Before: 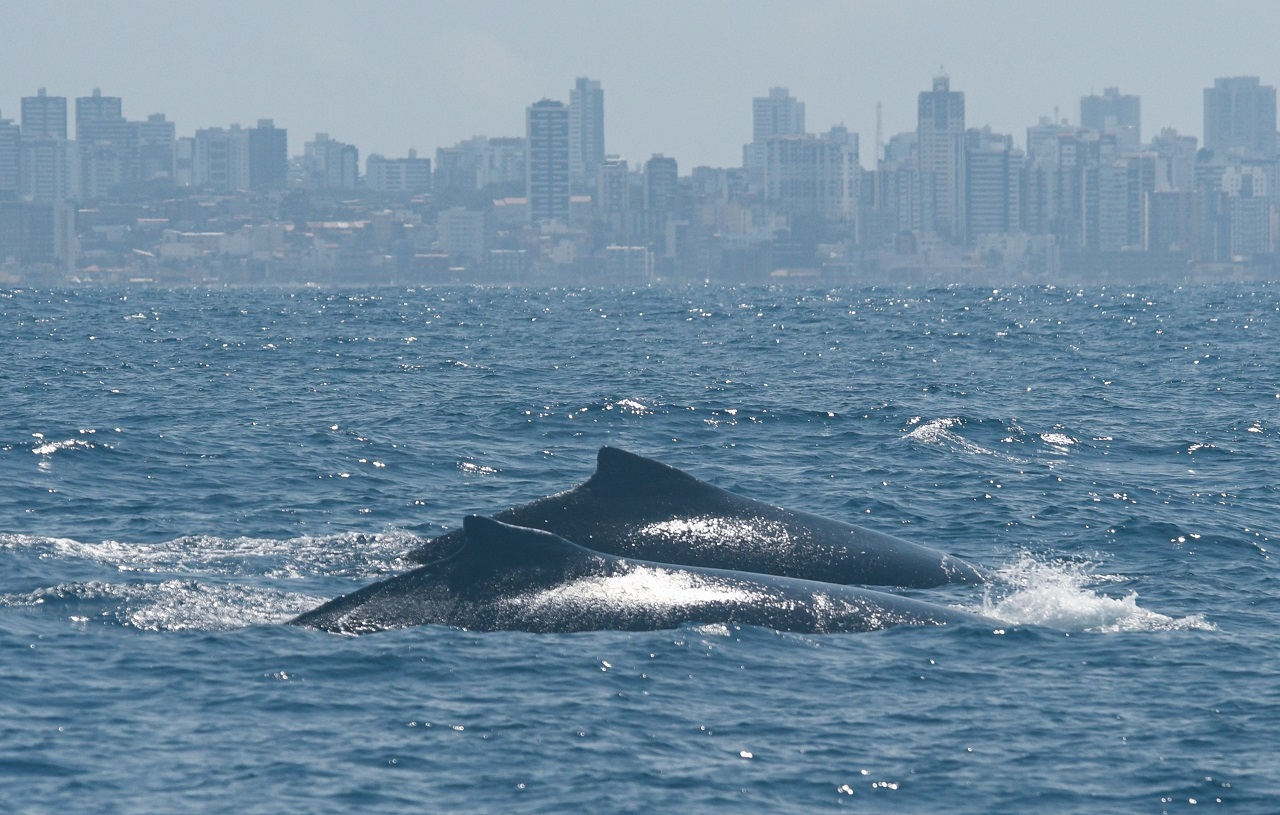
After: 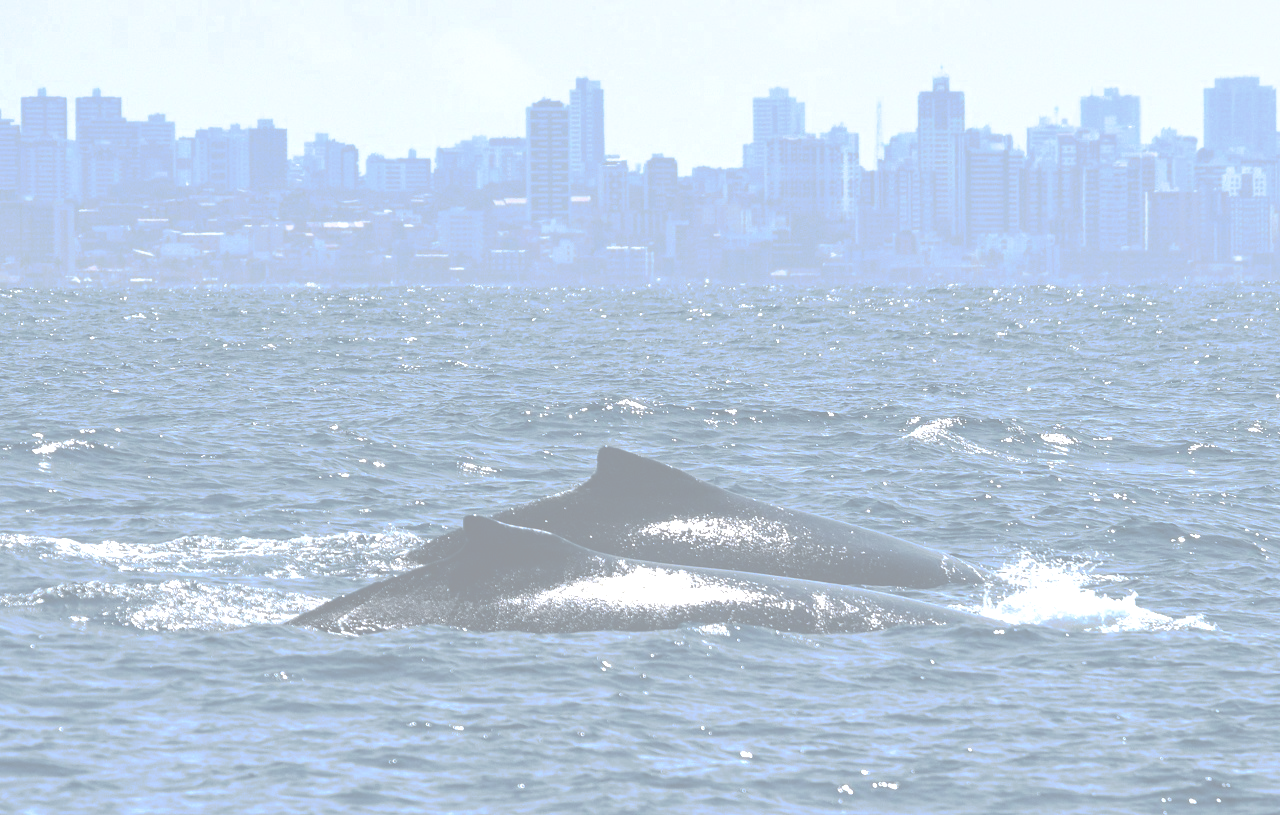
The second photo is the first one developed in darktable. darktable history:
local contrast: detail 130%
exposure: black level correction 0, exposure 1.3 EV, compensate exposure bias true, compensate highlight preservation false
filmic rgb: black relative exposure -16 EV, white relative exposure 2.93 EV, hardness 10.04, color science v6 (2022)
tone curve: curves: ch0 [(0, 0) (0.003, 0.626) (0.011, 0.626) (0.025, 0.63) (0.044, 0.631) (0.069, 0.632) (0.1, 0.636) (0.136, 0.637) (0.177, 0.641) (0.224, 0.642) (0.277, 0.646) (0.335, 0.649) (0.399, 0.661) (0.468, 0.679) (0.543, 0.702) (0.623, 0.732) (0.709, 0.769) (0.801, 0.804) (0.898, 0.847) (1, 1)], preserve colors none
